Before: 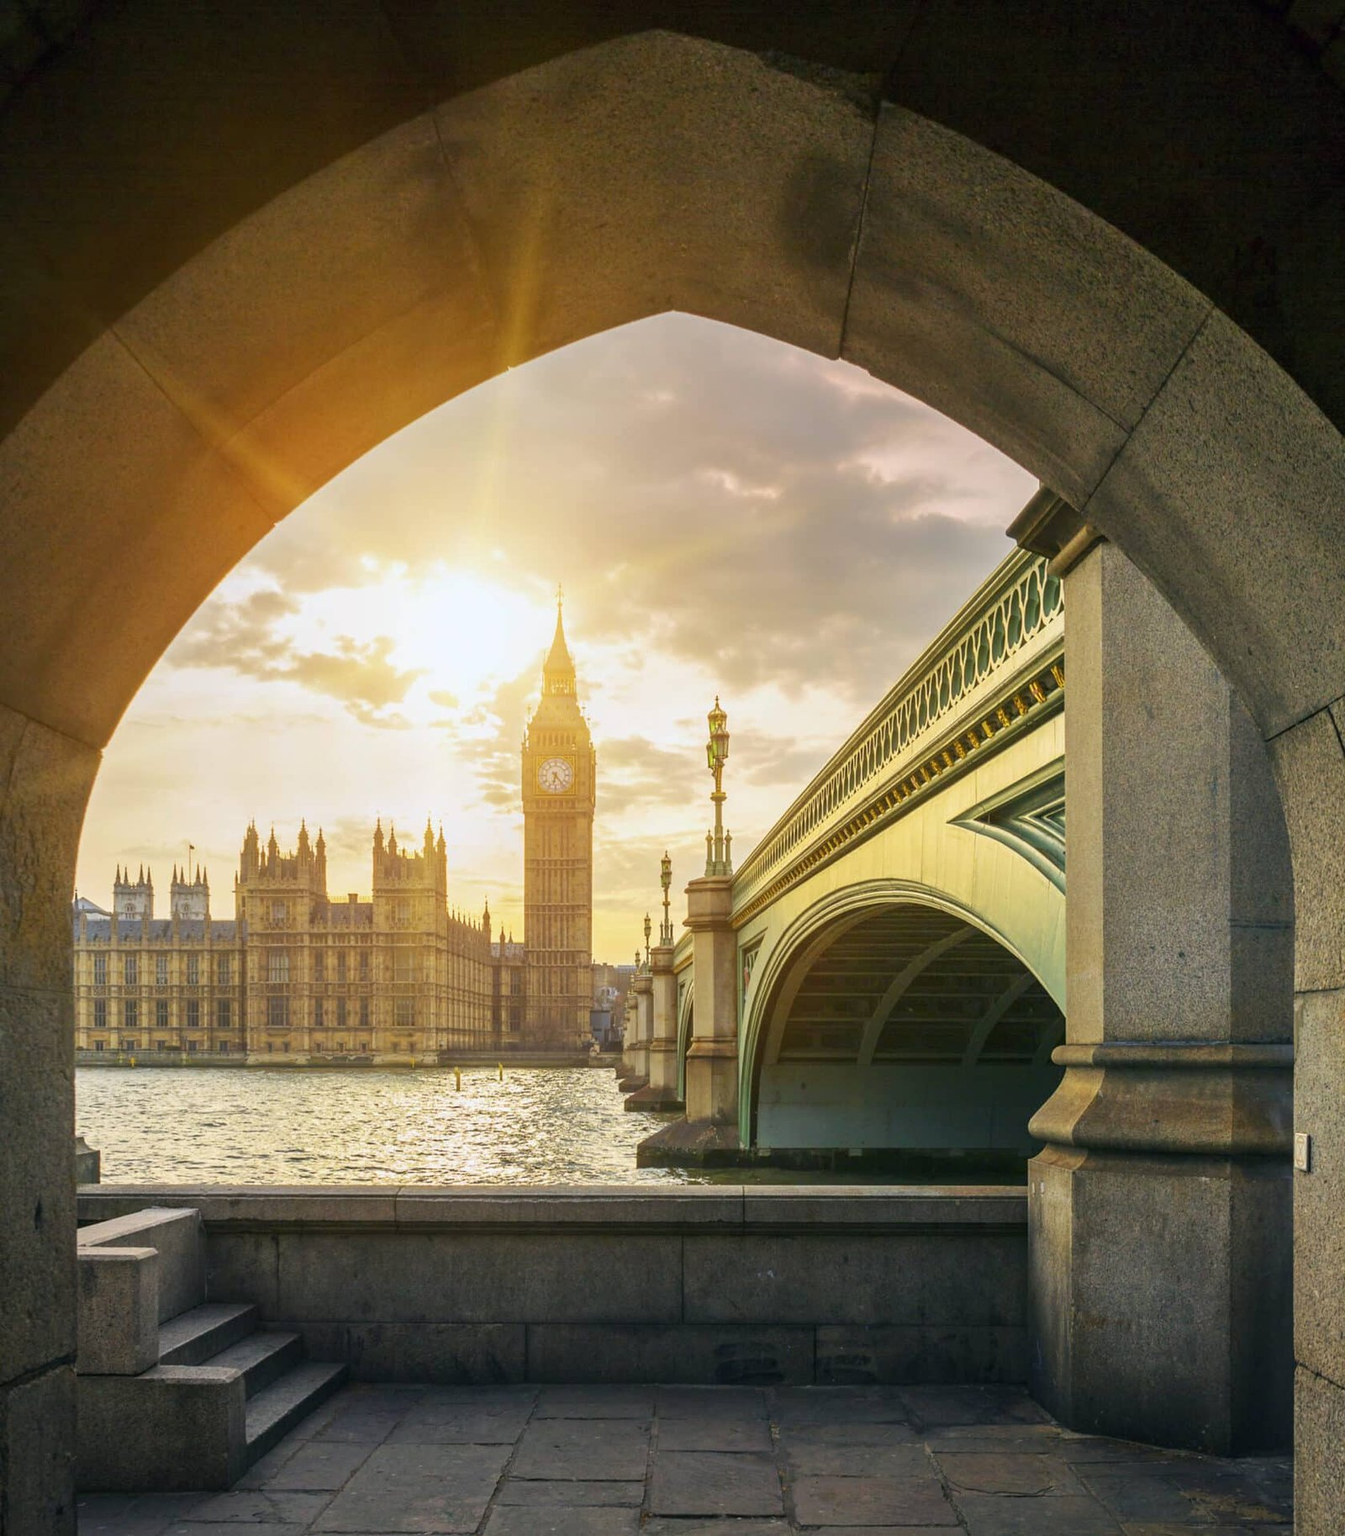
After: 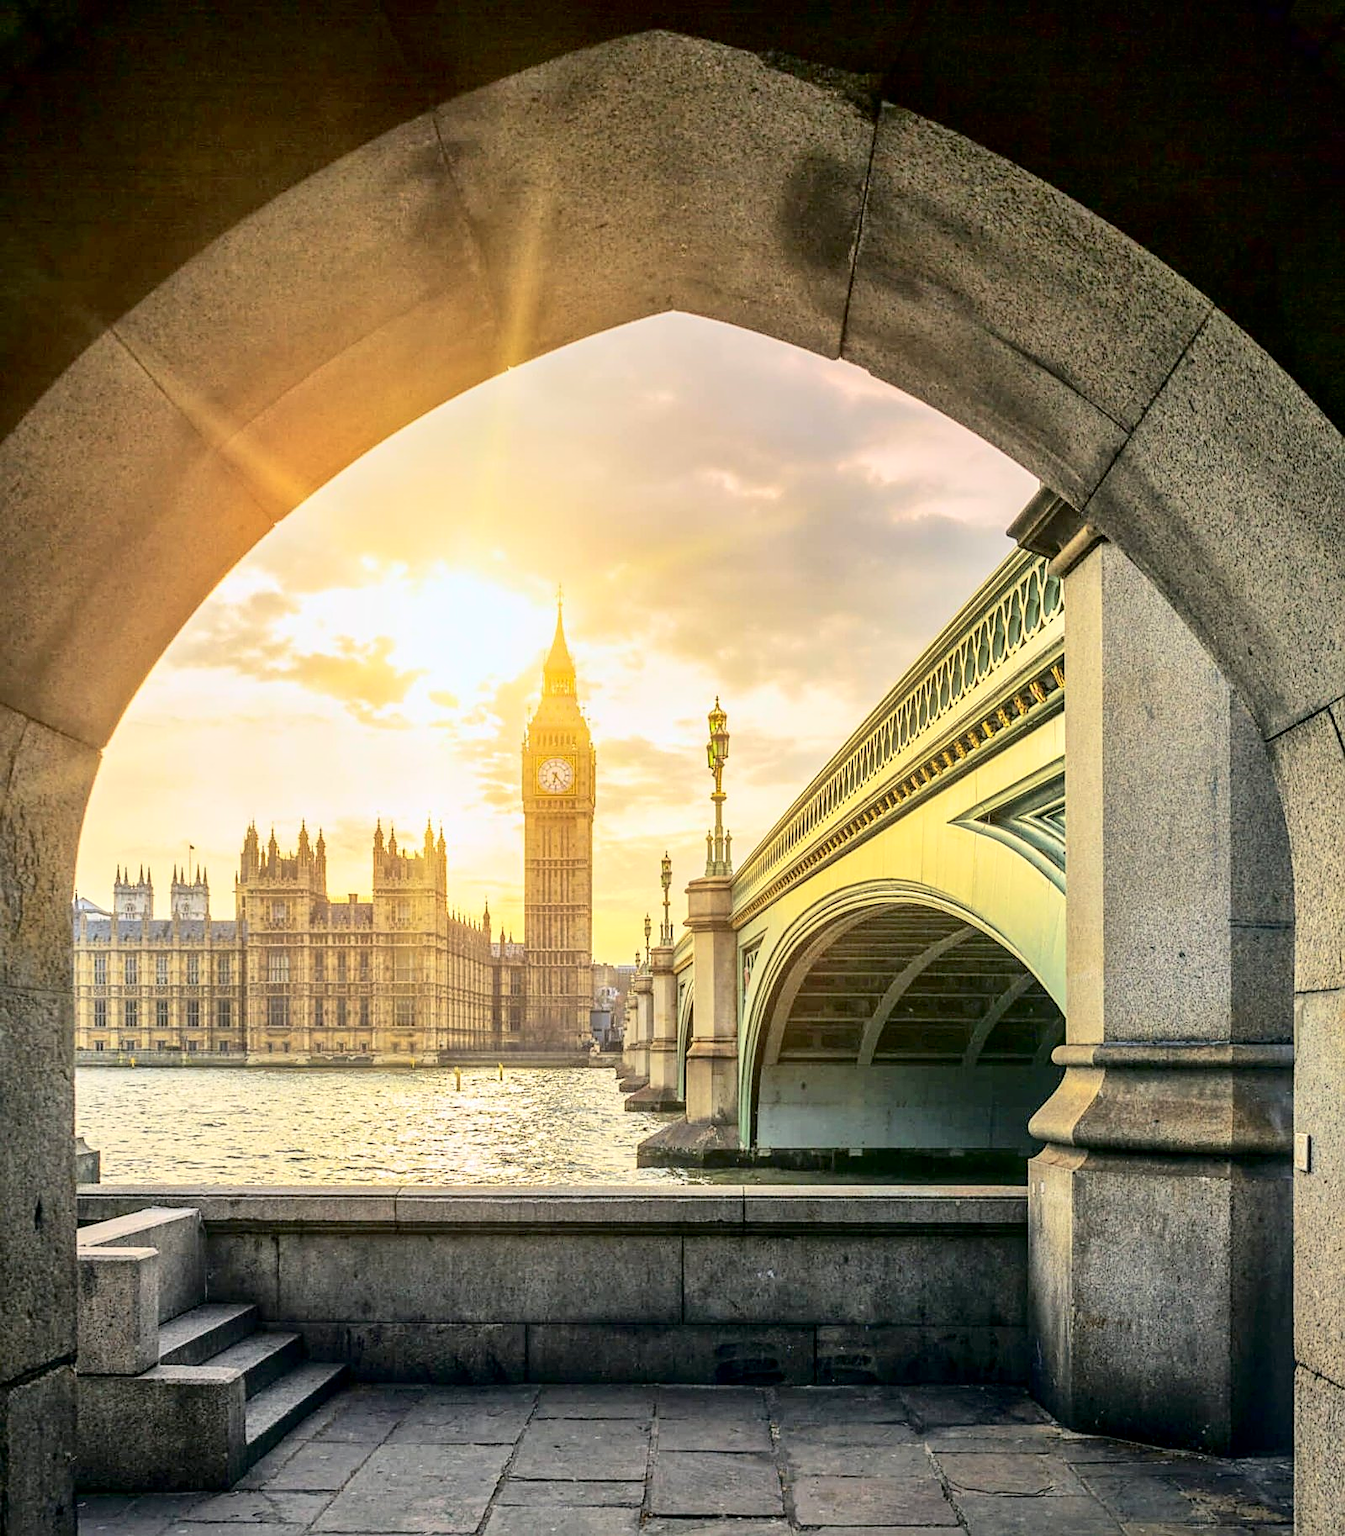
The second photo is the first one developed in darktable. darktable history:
shadows and highlights: on, module defaults
tone curve: curves: ch0 [(0, 0) (0.004, 0) (0.133, 0.071) (0.325, 0.456) (0.832, 0.957) (1, 1)], color space Lab, independent channels, preserve colors none
sharpen: on, module defaults
local contrast: on, module defaults
